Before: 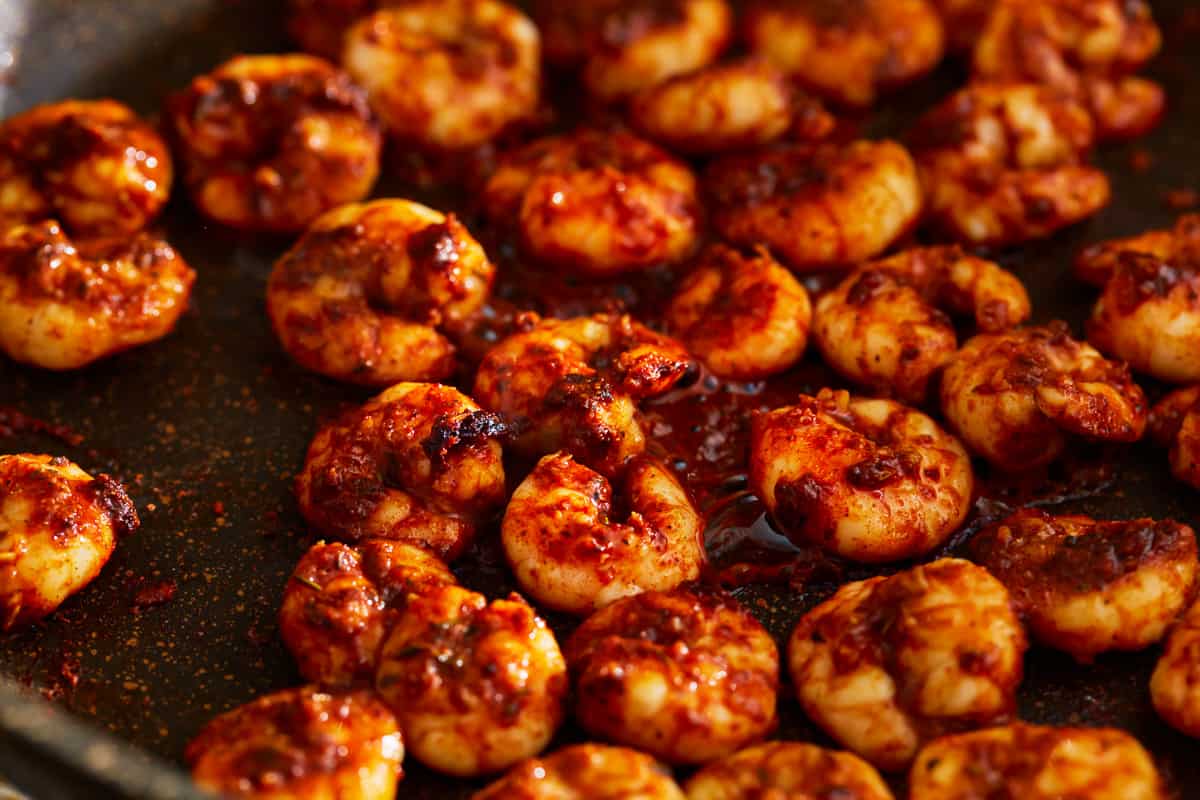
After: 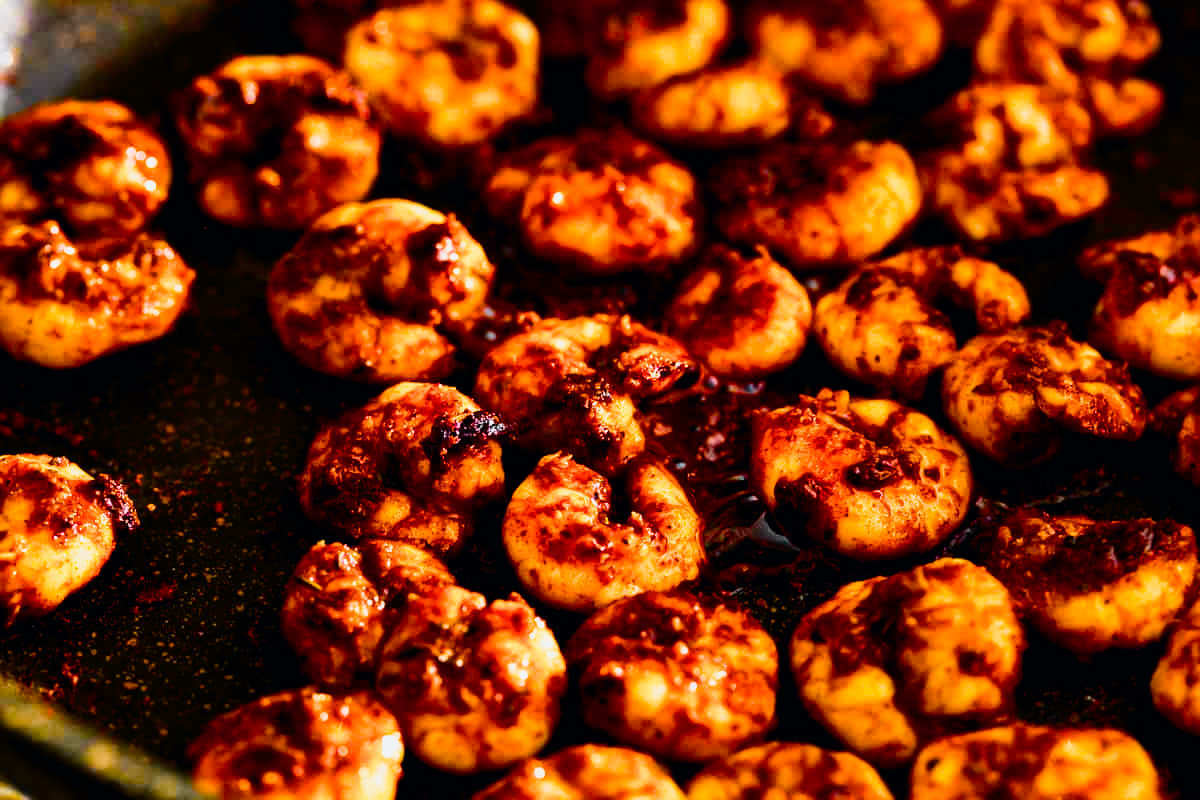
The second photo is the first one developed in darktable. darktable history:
tone curve: curves: ch0 [(0, 0) (0.11, 0.081) (0.256, 0.259) (0.398, 0.475) (0.498, 0.611) (0.65, 0.757) (0.835, 0.883) (1, 0.961)]; ch1 [(0, 0) (0.346, 0.307) (0.408, 0.369) (0.453, 0.457) (0.482, 0.479) (0.502, 0.498) (0.521, 0.51) (0.553, 0.554) (0.618, 0.65) (0.693, 0.727) (1, 1)]; ch2 [(0, 0) (0.366, 0.337) (0.434, 0.46) (0.485, 0.494) (0.5, 0.494) (0.511, 0.508) (0.537, 0.55) (0.579, 0.599) (0.621, 0.693) (1, 1)], color space Lab, independent channels, preserve colors none
filmic rgb: white relative exposure 2.34 EV, hardness 6.59
color balance rgb: perceptual saturation grading › global saturation 45%, perceptual saturation grading › highlights -25%, perceptual saturation grading › shadows 50%, perceptual brilliance grading › global brilliance 3%, global vibrance 3%
